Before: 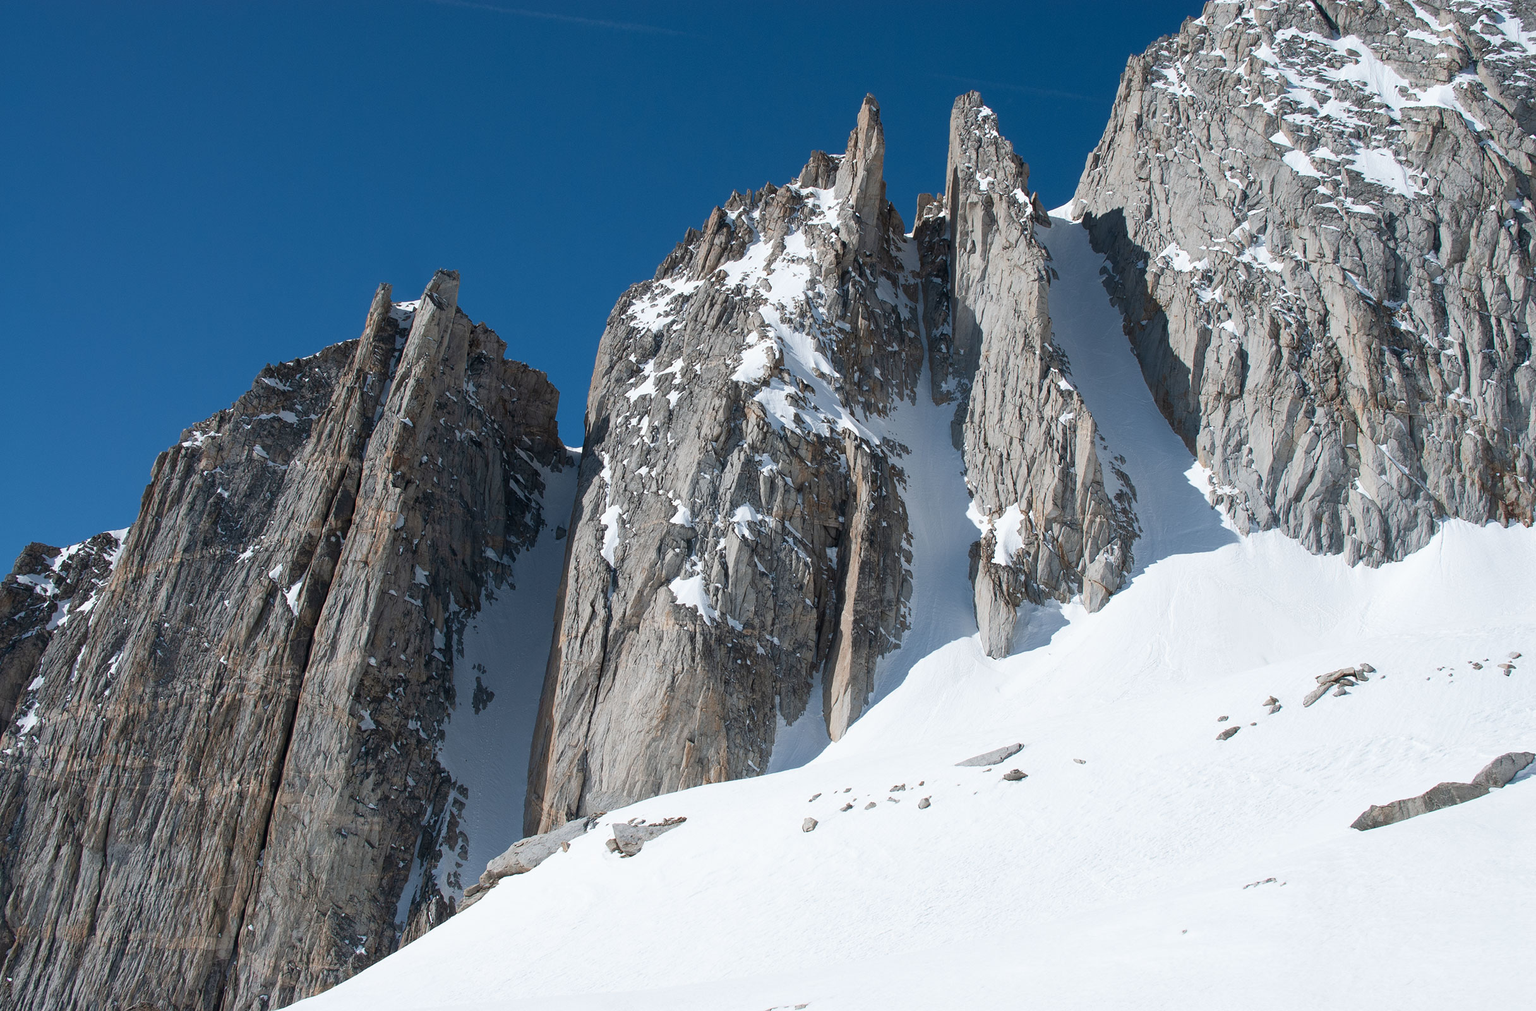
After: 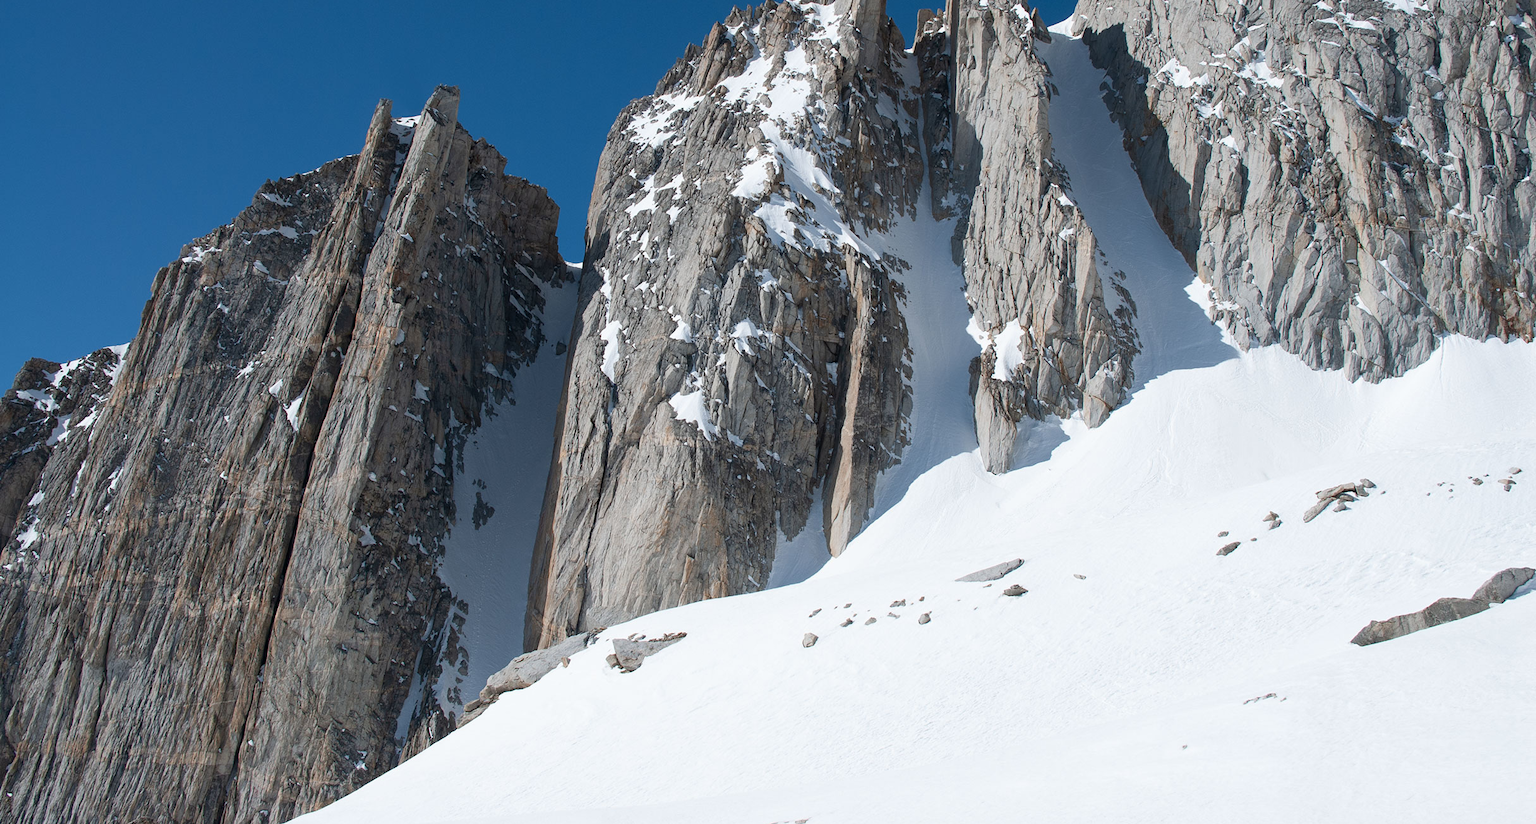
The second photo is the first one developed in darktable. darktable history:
crop and rotate: top 18.364%
